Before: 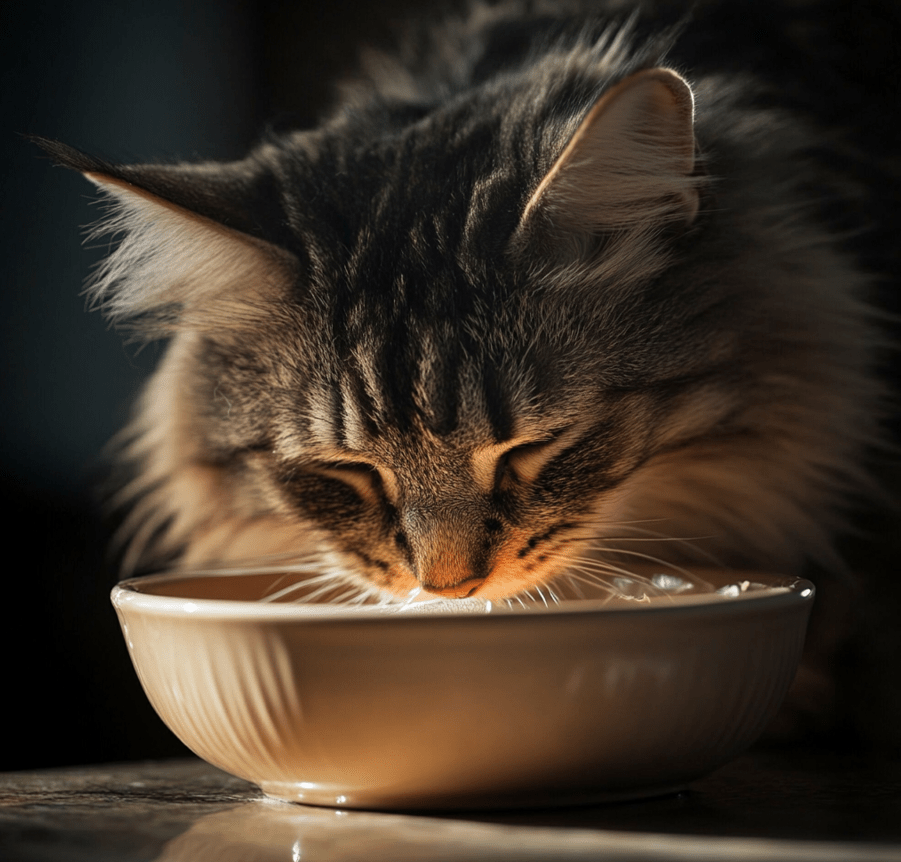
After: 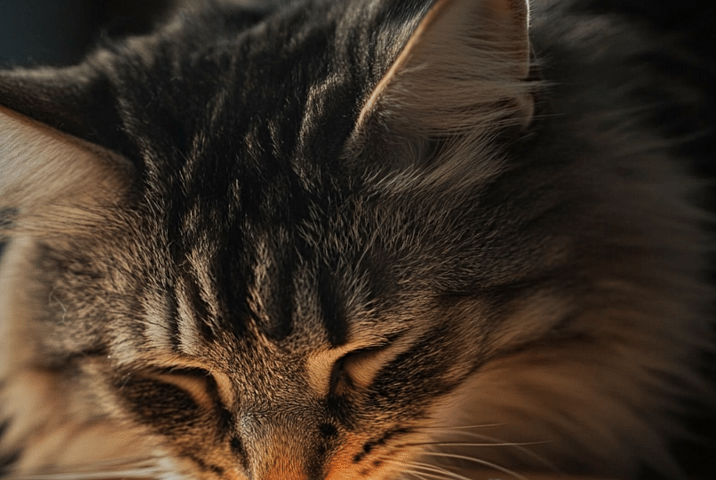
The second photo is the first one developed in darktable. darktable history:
sharpen: amount 0.2
crop: left 18.38%, top 11.092%, right 2.134%, bottom 33.217%
tone equalizer: -8 EV -0.002 EV, -7 EV 0.005 EV, -6 EV -0.008 EV, -5 EV 0.007 EV, -4 EV -0.042 EV, -3 EV -0.233 EV, -2 EV -0.662 EV, -1 EV -0.983 EV, +0 EV -0.969 EV, smoothing diameter 2%, edges refinement/feathering 20, mask exposure compensation -1.57 EV, filter diffusion 5
